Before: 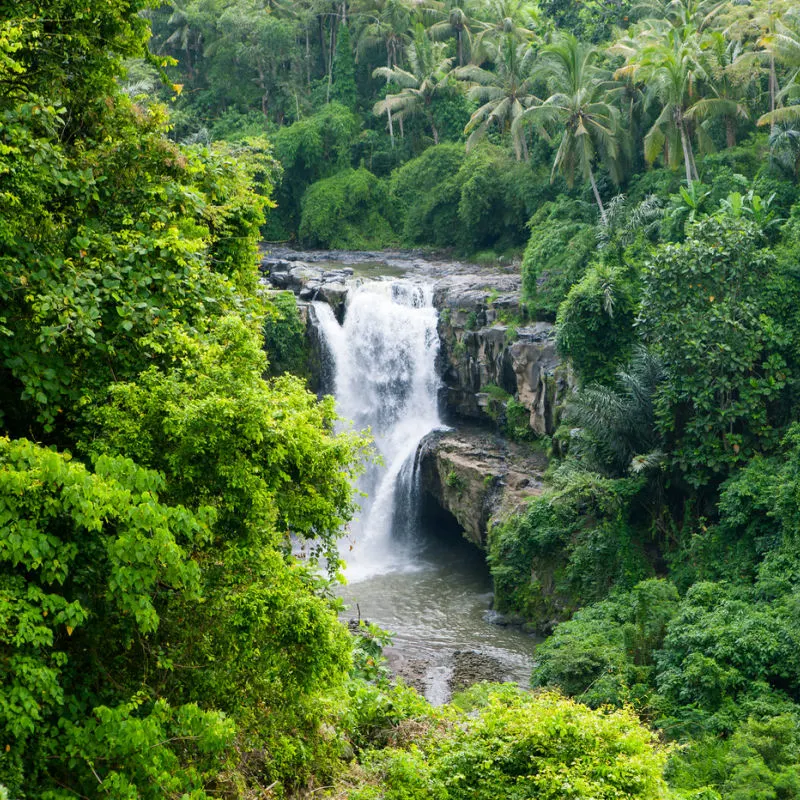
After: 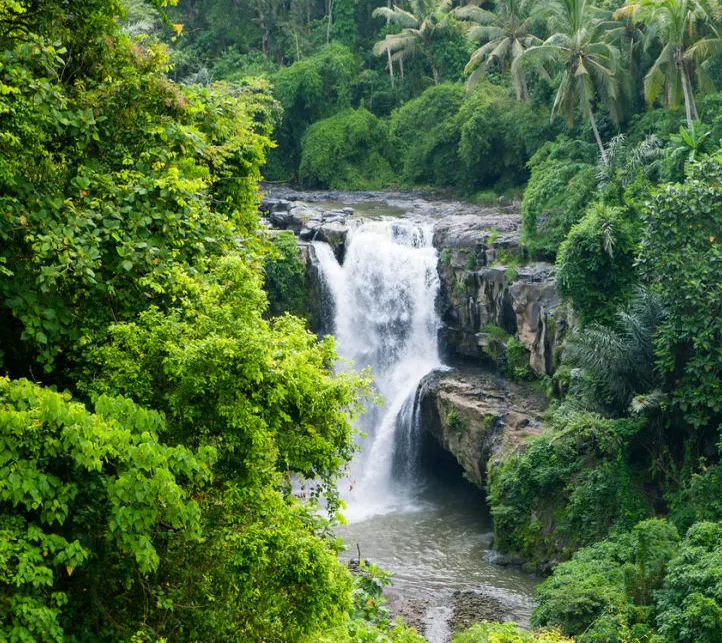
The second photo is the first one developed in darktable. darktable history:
crop: top 7.542%, right 9.711%, bottom 12.059%
